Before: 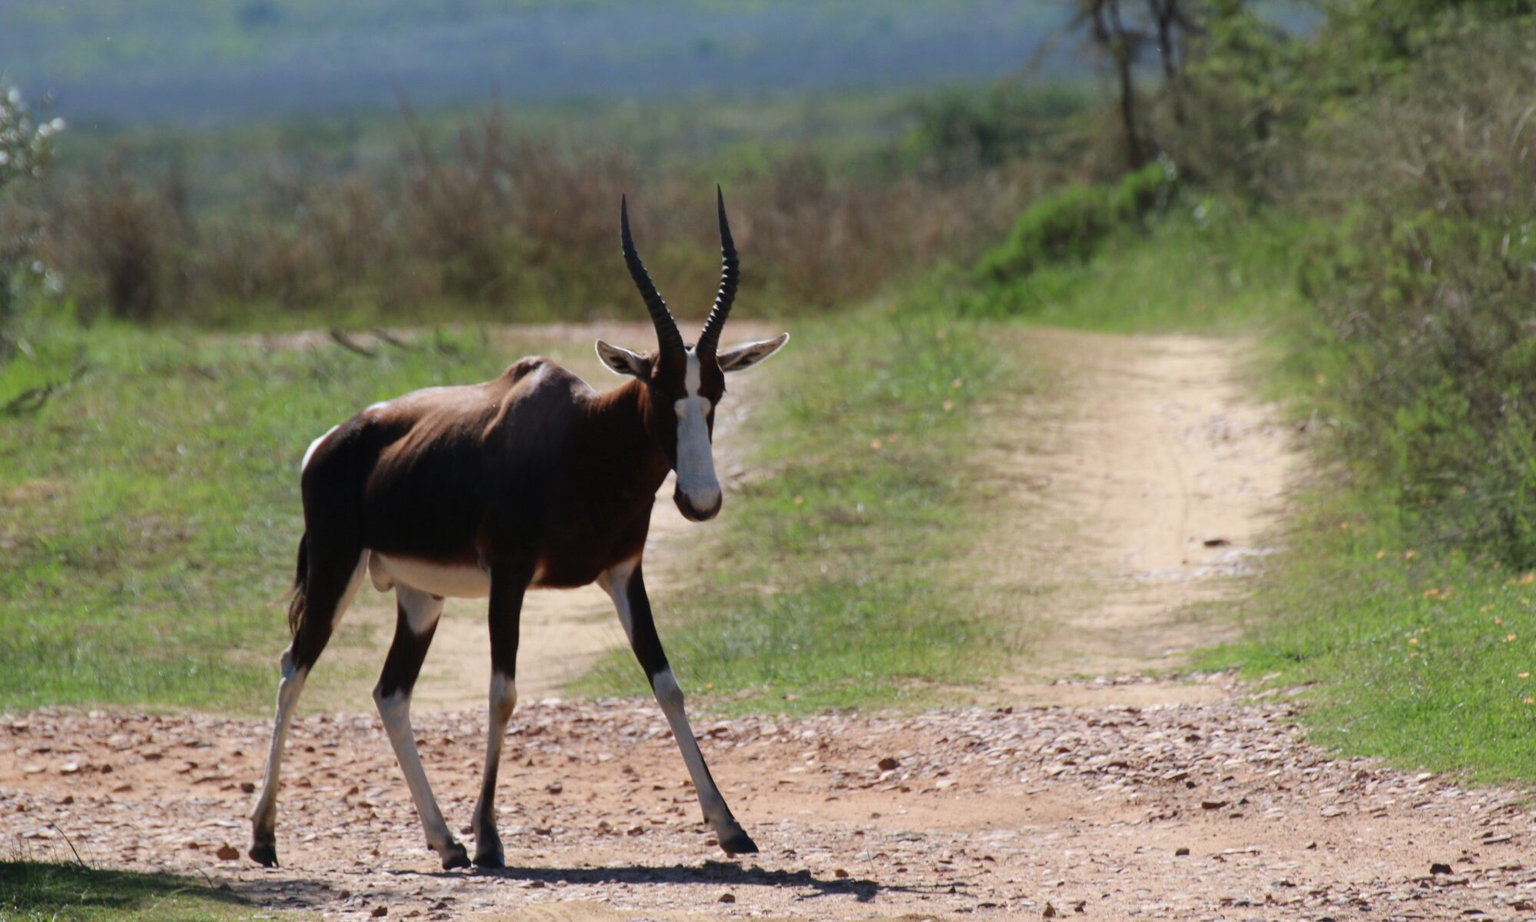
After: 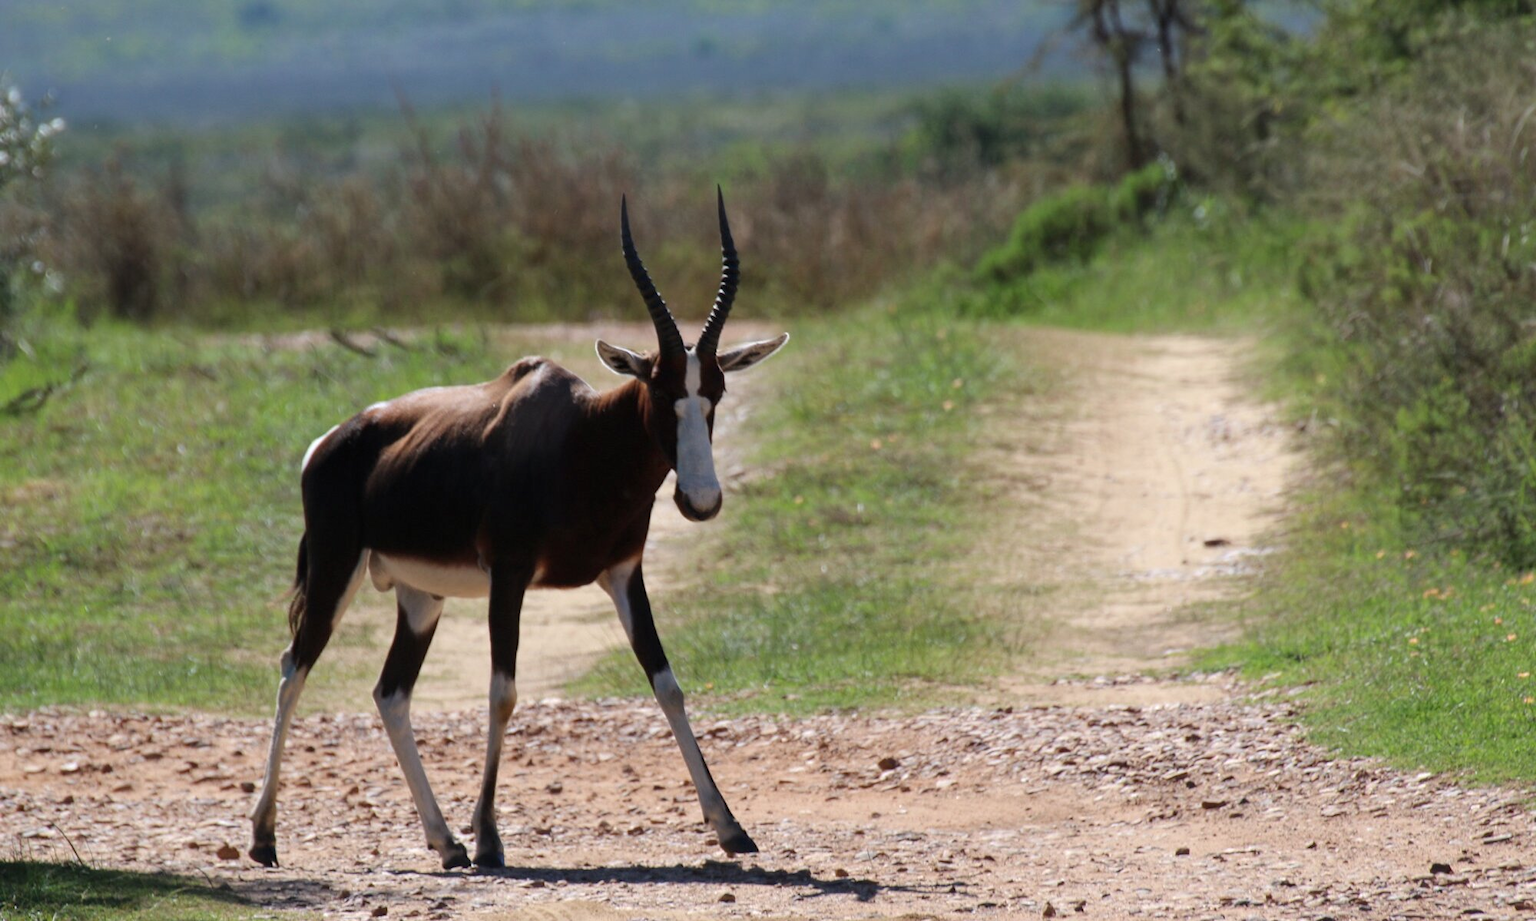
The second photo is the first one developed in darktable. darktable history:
local contrast: highlights 101%, shadows 97%, detail 119%, midtone range 0.2
